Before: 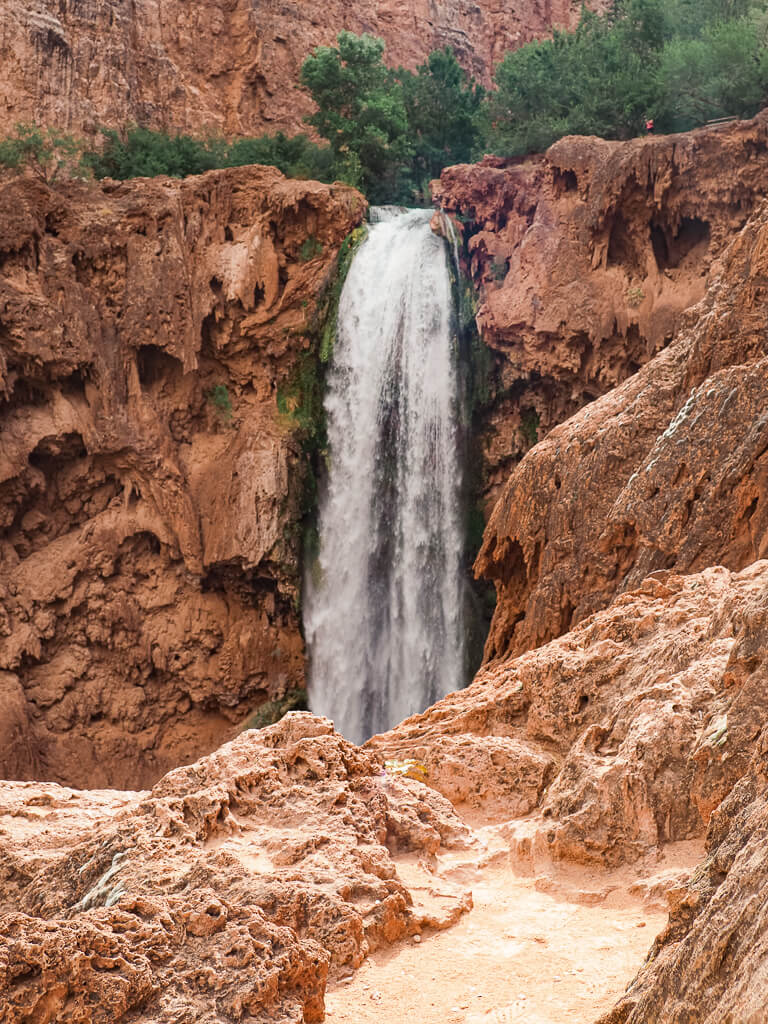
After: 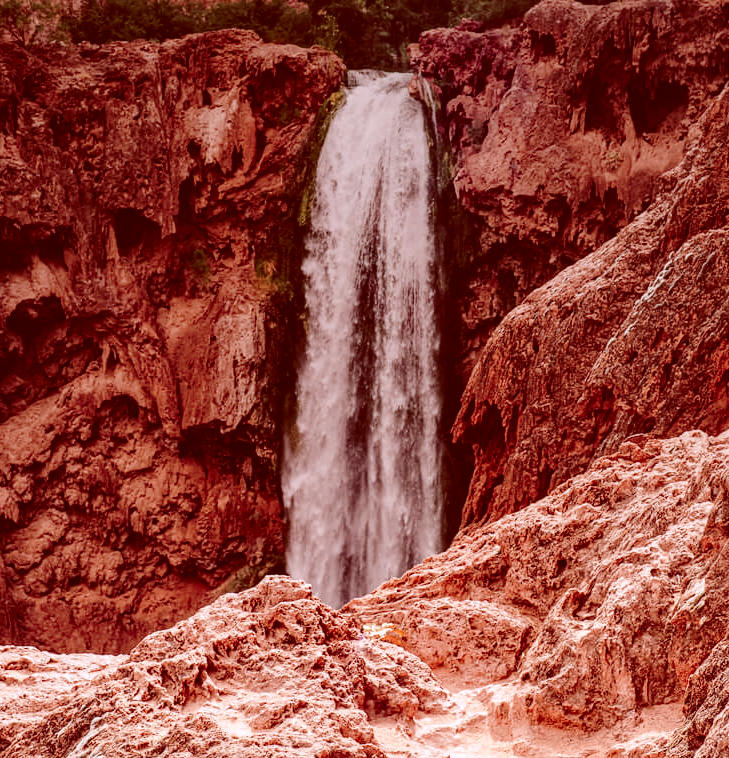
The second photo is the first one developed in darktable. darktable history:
crop and rotate: left 2.991%, top 13.302%, right 1.981%, bottom 12.636%
white balance: red 0.926, green 1.003, blue 1.133
local contrast: on, module defaults
color zones: curves: ch1 [(0, 0.469) (0.072, 0.457) (0.243, 0.494) (0.429, 0.5) (0.571, 0.5) (0.714, 0.5) (0.857, 0.5) (1, 0.469)]; ch2 [(0, 0.499) (0.143, 0.467) (0.242, 0.436) (0.429, 0.493) (0.571, 0.5) (0.714, 0.5) (0.857, 0.5) (1, 0.499)]
graduated density: on, module defaults
color correction: highlights a* 9.03, highlights b* 8.71, shadows a* 40, shadows b* 40, saturation 0.8
base curve: curves: ch0 [(0, 0) (0.073, 0.04) (0.157, 0.139) (0.492, 0.492) (0.758, 0.758) (1, 1)], preserve colors none
